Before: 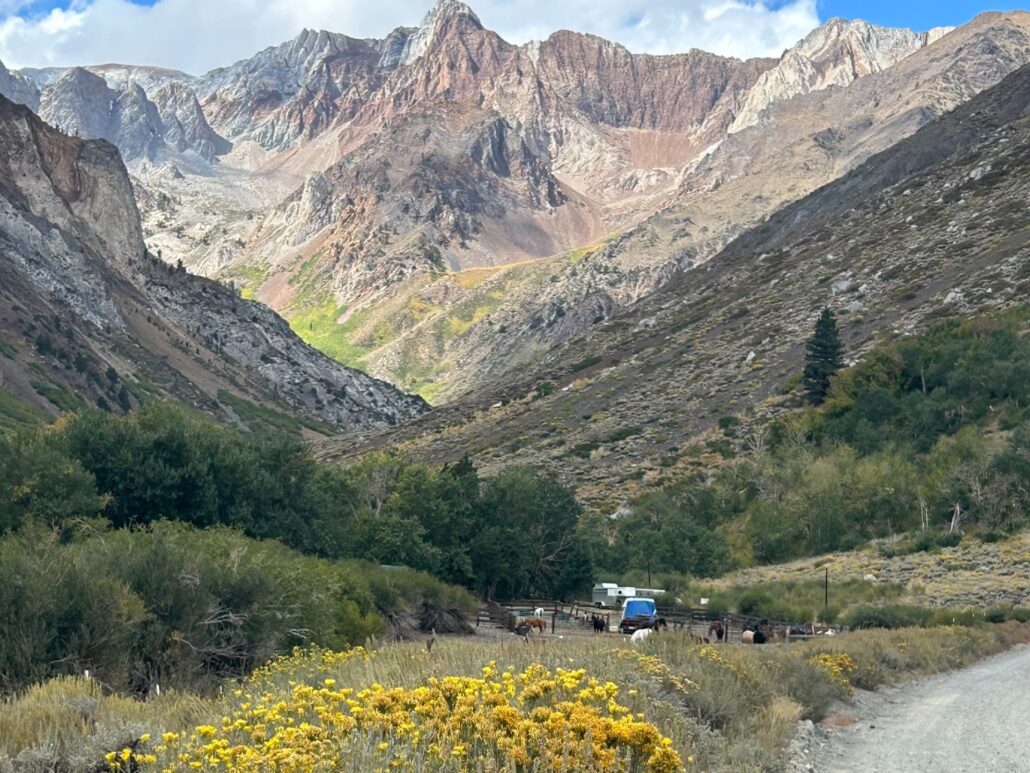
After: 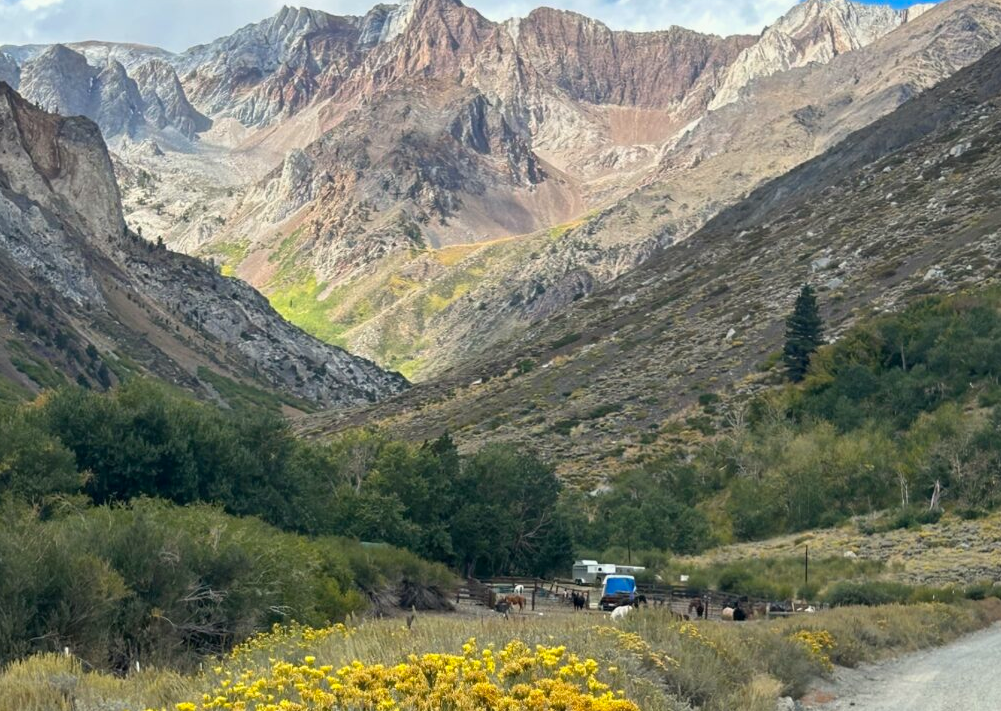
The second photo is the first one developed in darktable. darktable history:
color calibration: output R [0.994, 0.059, -0.119, 0], output G [-0.036, 1.09, -0.119, 0], output B [0.078, -0.108, 0.961, 0], illuminant same as pipeline (D50), adaptation XYZ, x 0.346, y 0.357, temperature 5012.05 K
crop: left 1.979%, top 3.006%, right 0.819%, bottom 4.908%
